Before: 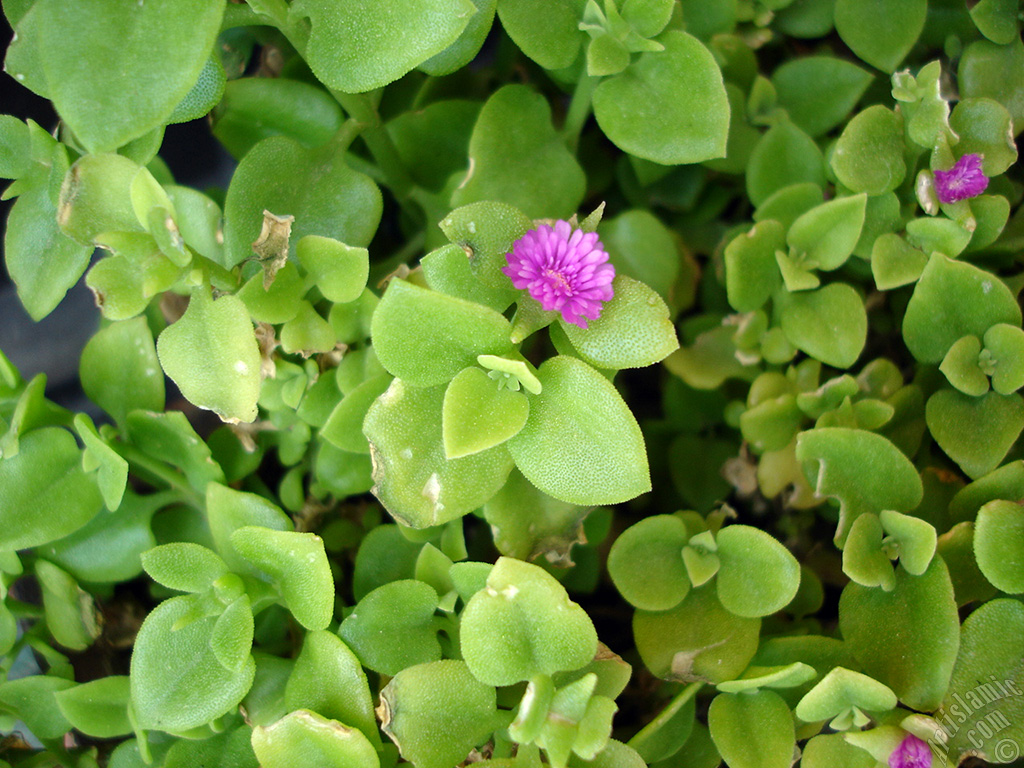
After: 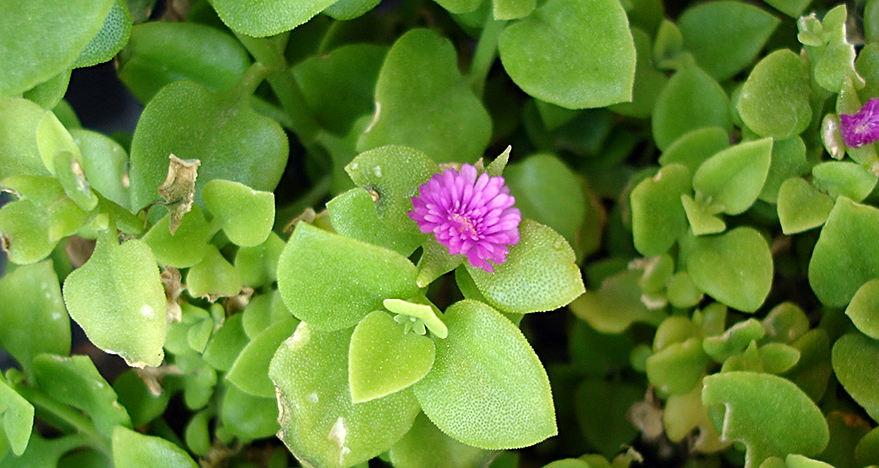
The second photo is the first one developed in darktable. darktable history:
sharpen: on, module defaults
crop and rotate: left 9.234%, top 7.355%, right 4.829%, bottom 31.701%
